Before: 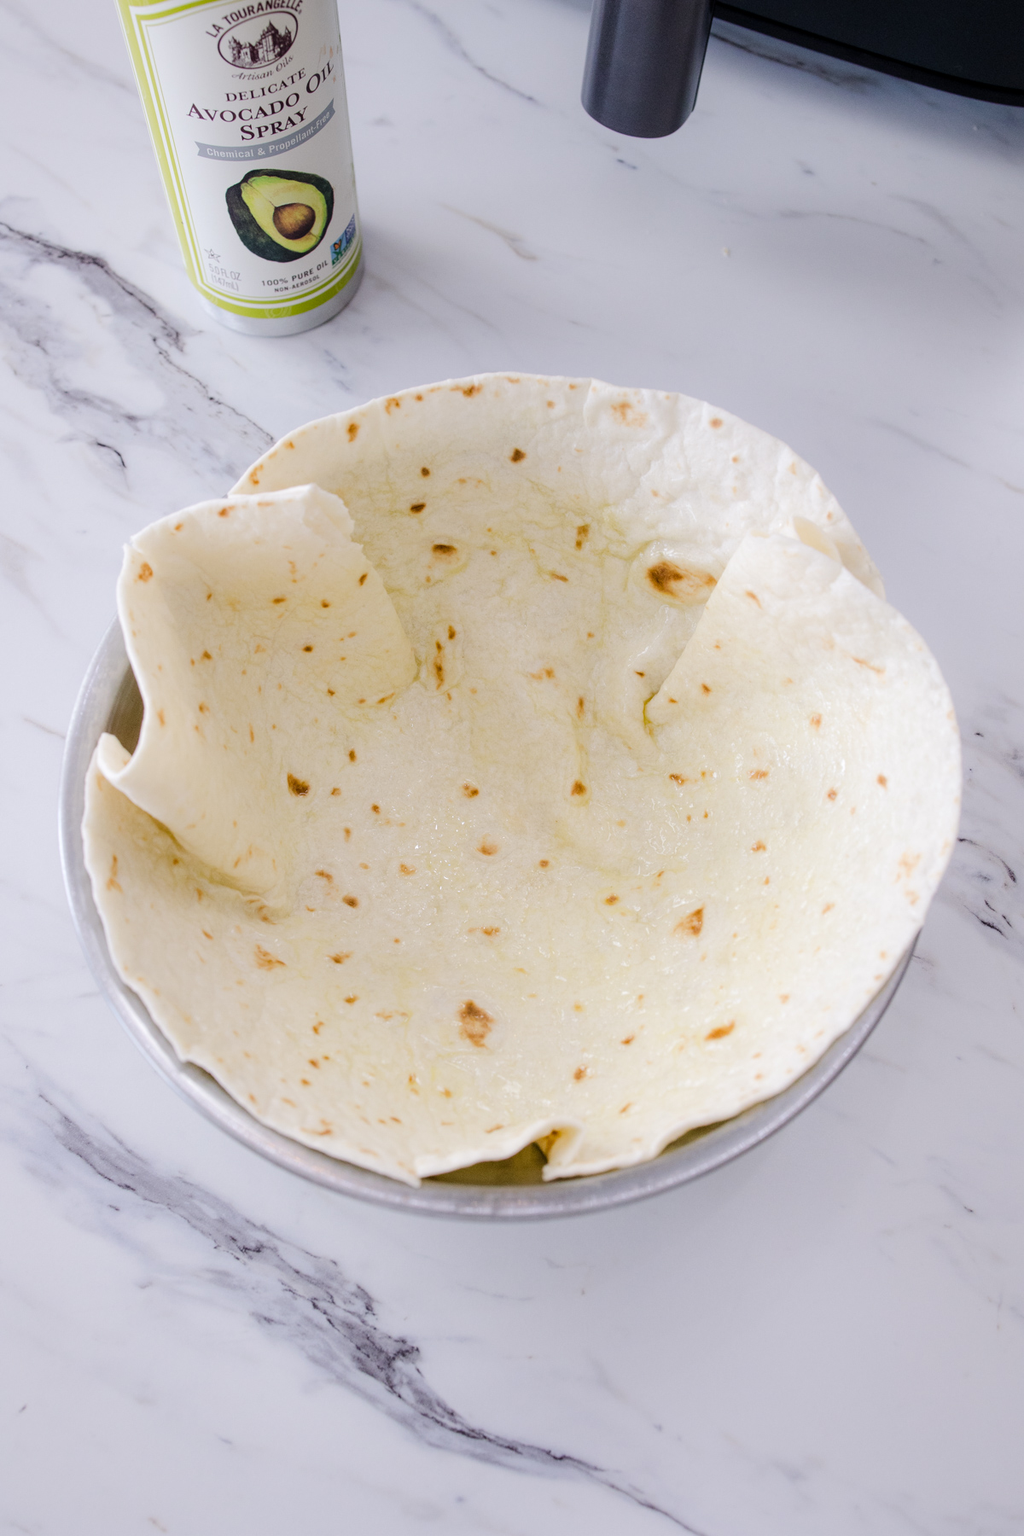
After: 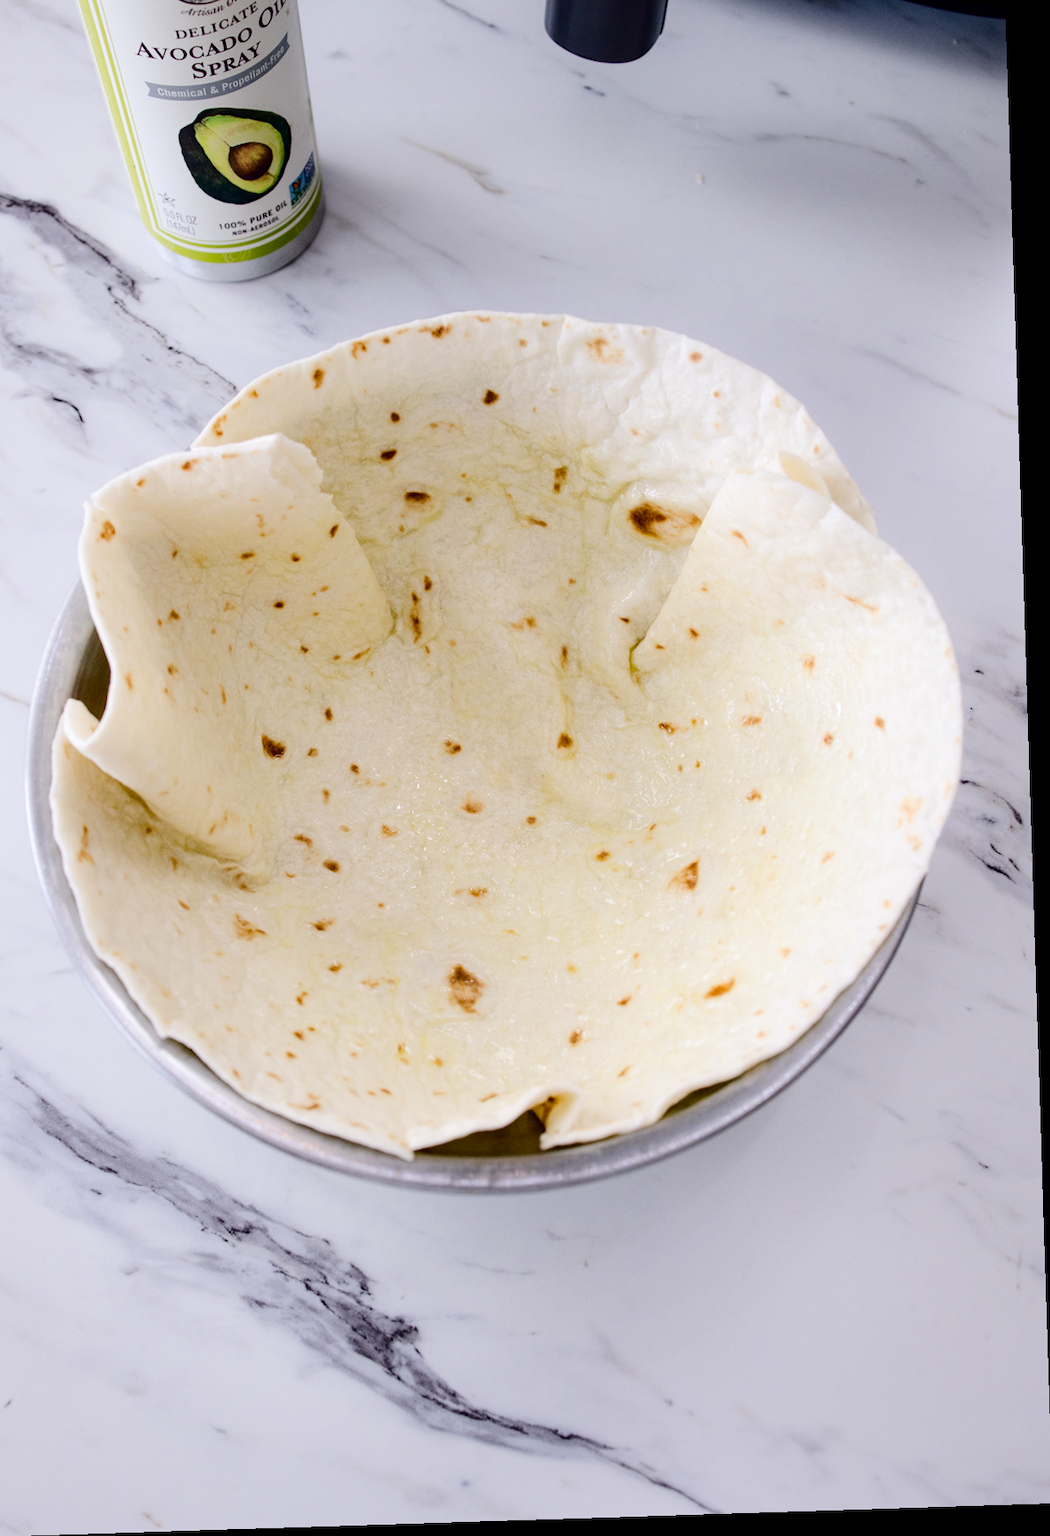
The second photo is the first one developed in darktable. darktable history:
crop and rotate: angle 1.81°, left 5.605%, top 5.691%
contrast brightness saturation: contrast 0.245, brightness -0.235, saturation 0.139
